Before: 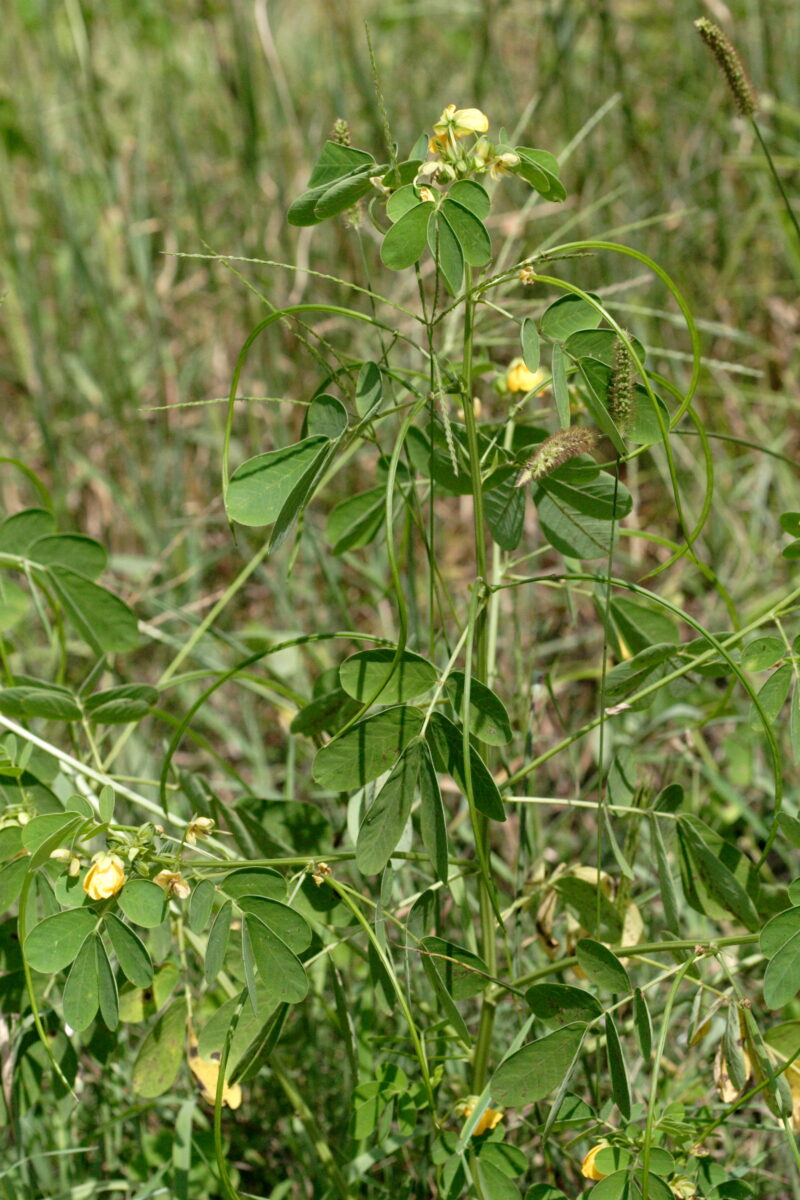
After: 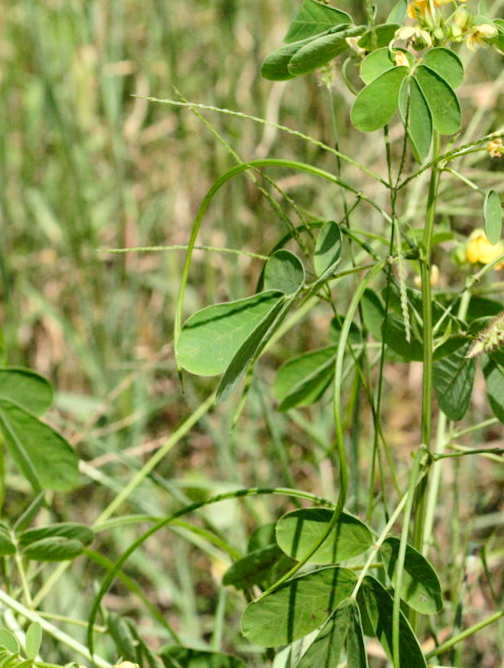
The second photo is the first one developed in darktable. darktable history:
crop and rotate: angle -4.64°, left 2.241%, top 7.079%, right 27.315%, bottom 30.668%
tone curve: curves: ch0 [(0, 0.023) (0.087, 0.065) (0.184, 0.168) (0.45, 0.54) (0.57, 0.683) (0.722, 0.825) (0.877, 0.948) (1, 1)]; ch1 [(0, 0) (0.388, 0.369) (0.44, 0.45) (0.495, 0.491) (0.534, 0.528) (0.657, 0.655) (1, 1)]; ch2 [(0, 0) (0.353, 0.317) (0.408, 0.427) (0.5, 0.497) (0.534, 0.544) (0.576, 0.605) (0.625, 0.631) (1, 1)], color space Lab, linked channels, preserve colors none
